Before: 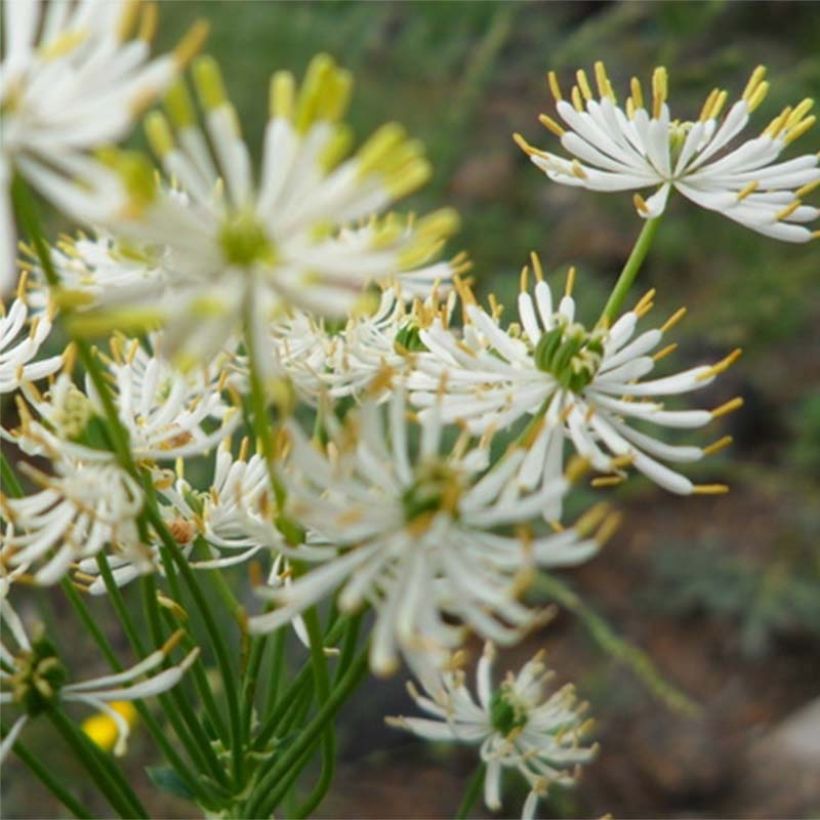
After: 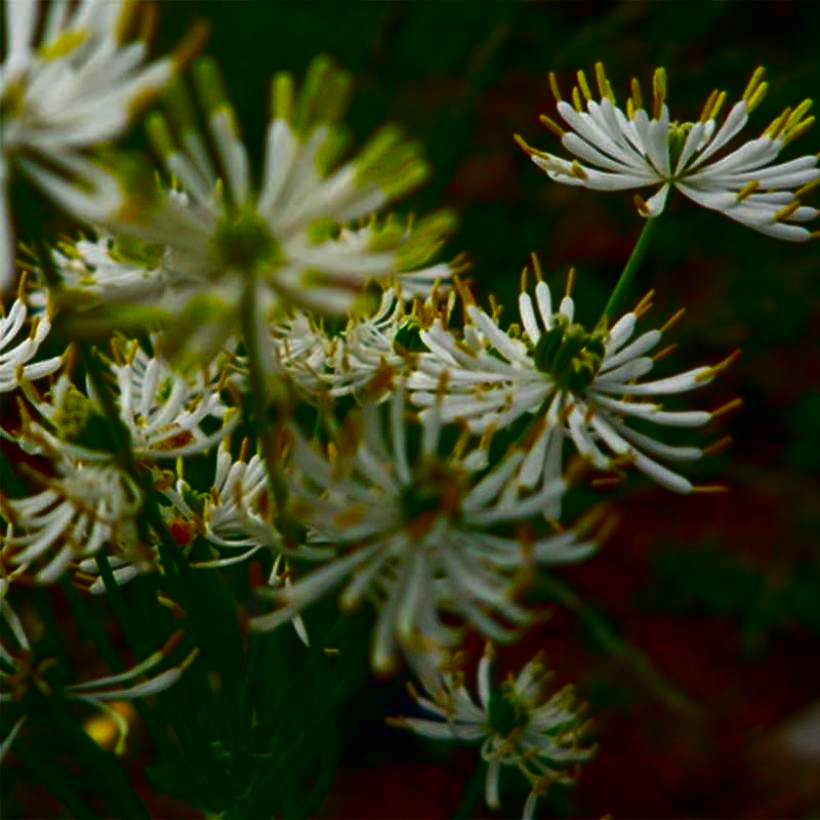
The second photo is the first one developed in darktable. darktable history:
contrast brightness saturation: brightness -0.981, saturation 0.986
